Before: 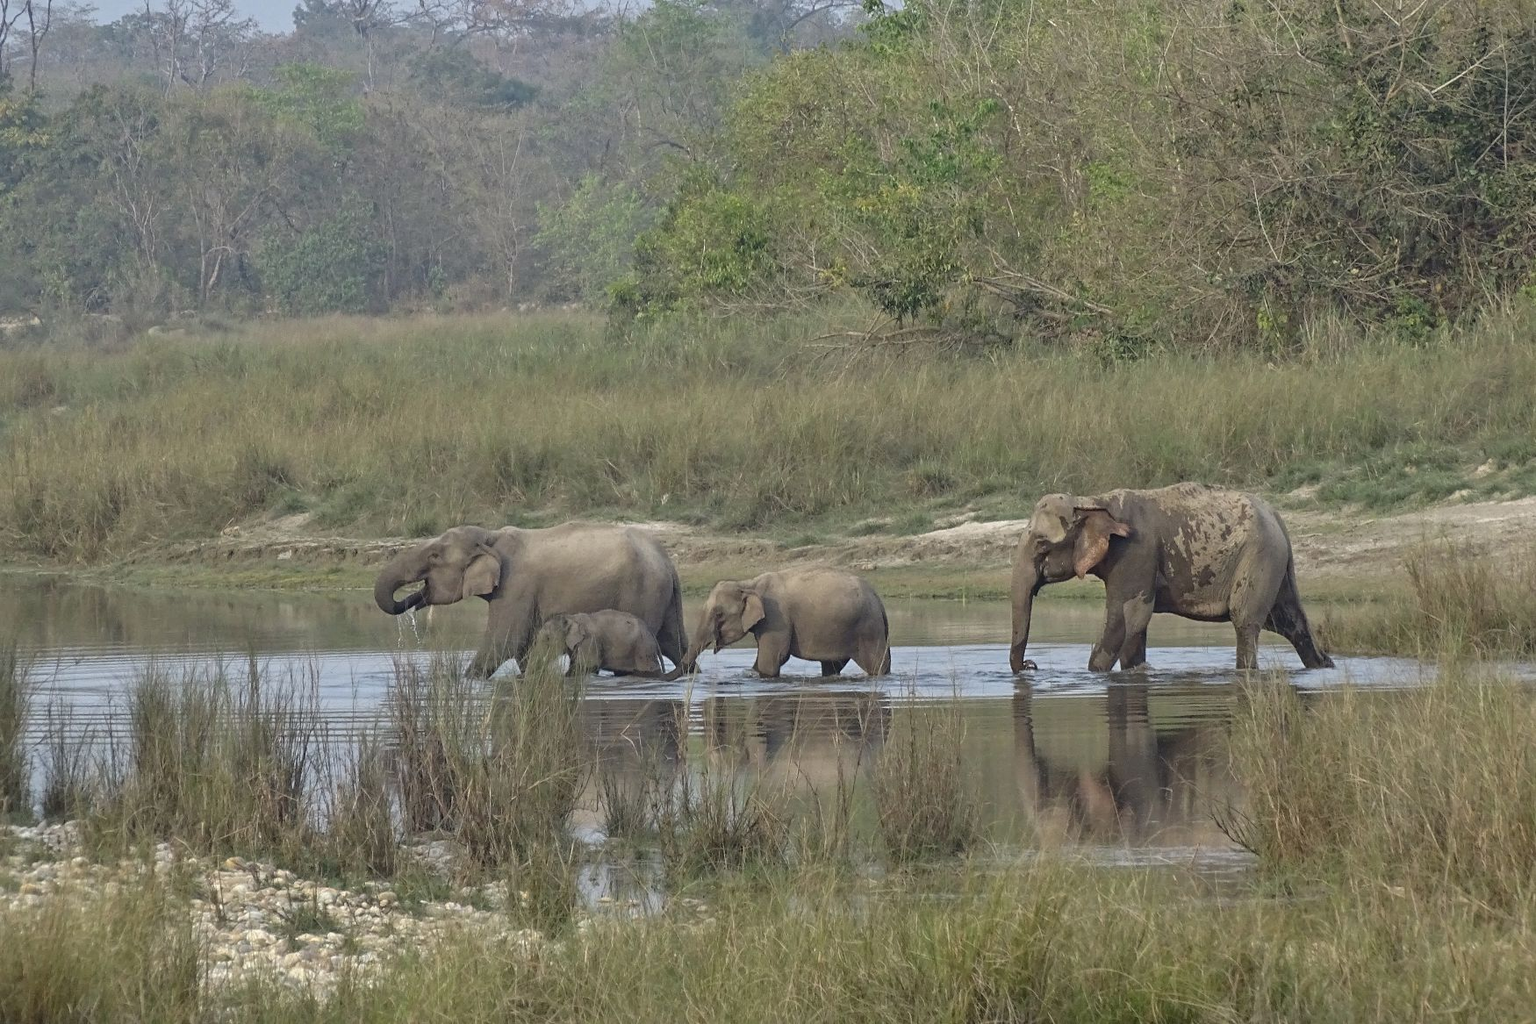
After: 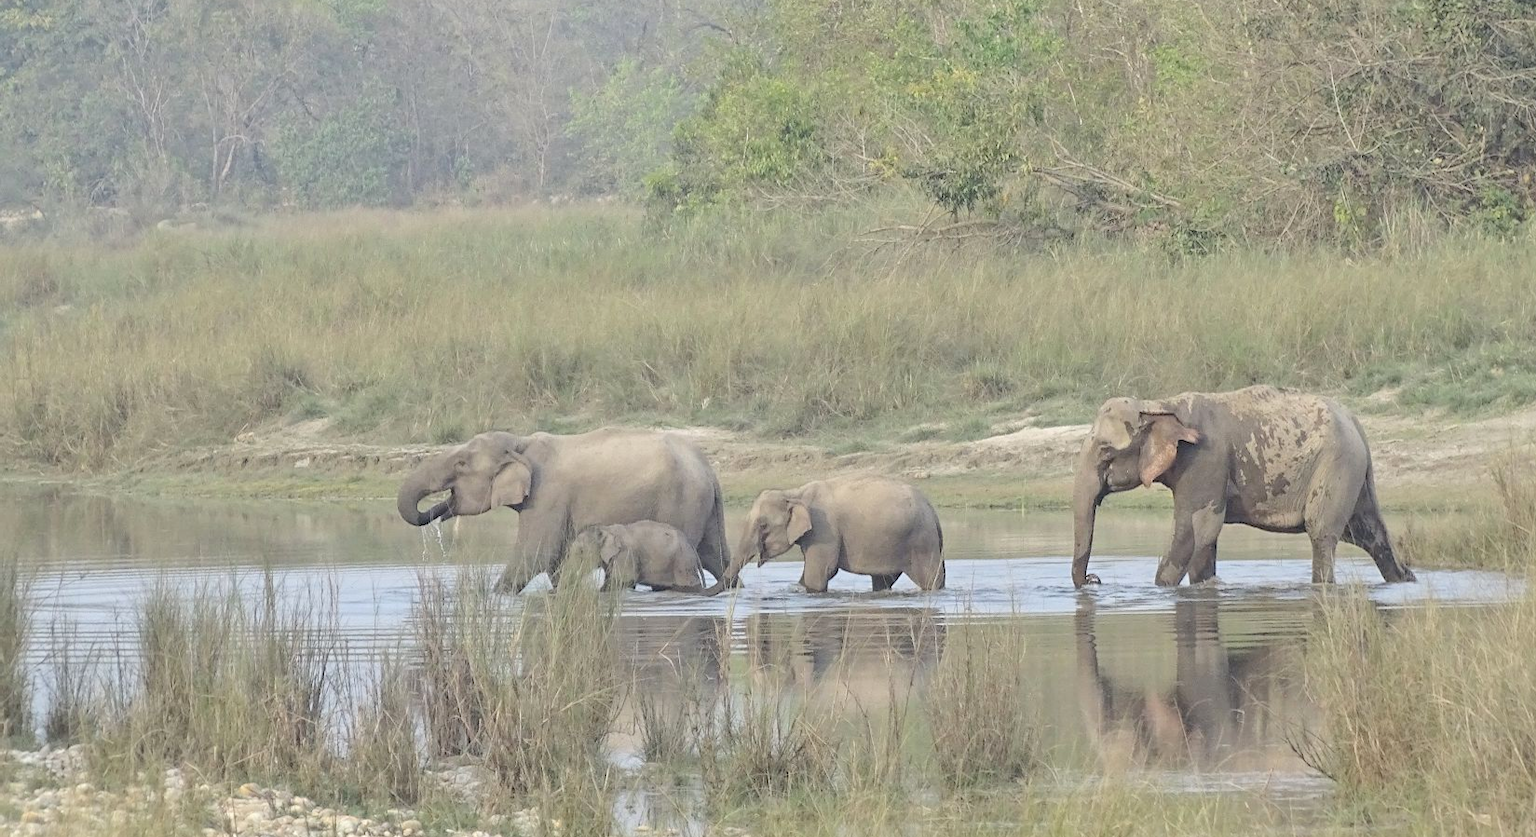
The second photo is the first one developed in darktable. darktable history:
global tonemap: drago (0.7, 100)
crop and rotate: angle 0.03°, top 11.643%, right 5.651%, bottom 11.189%
